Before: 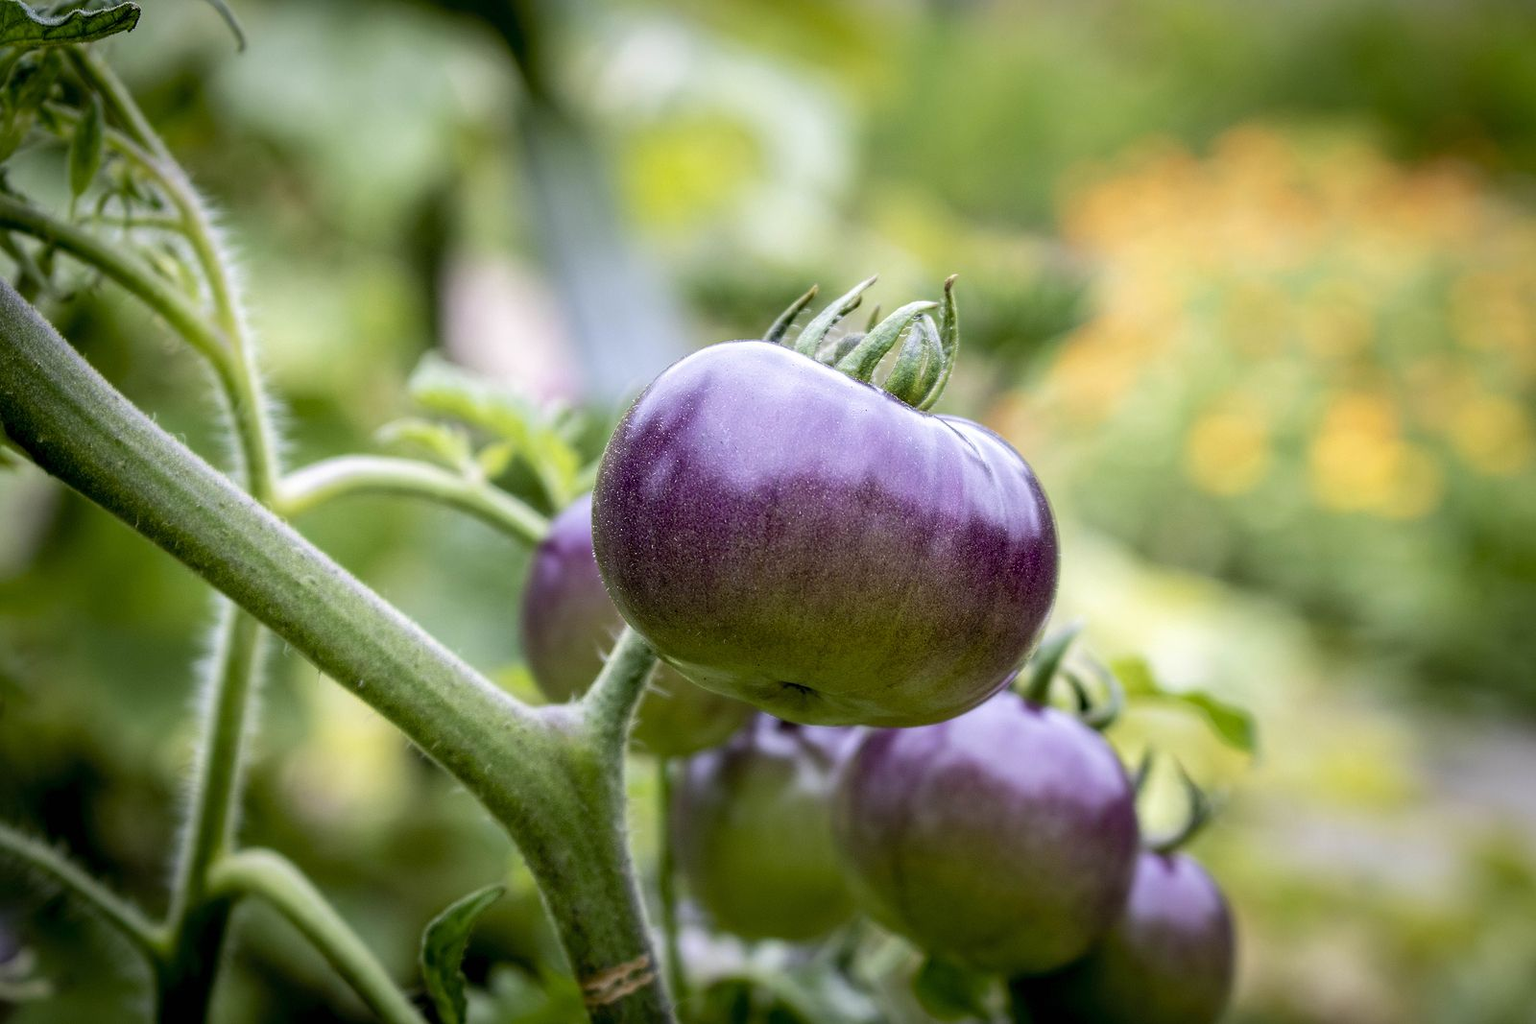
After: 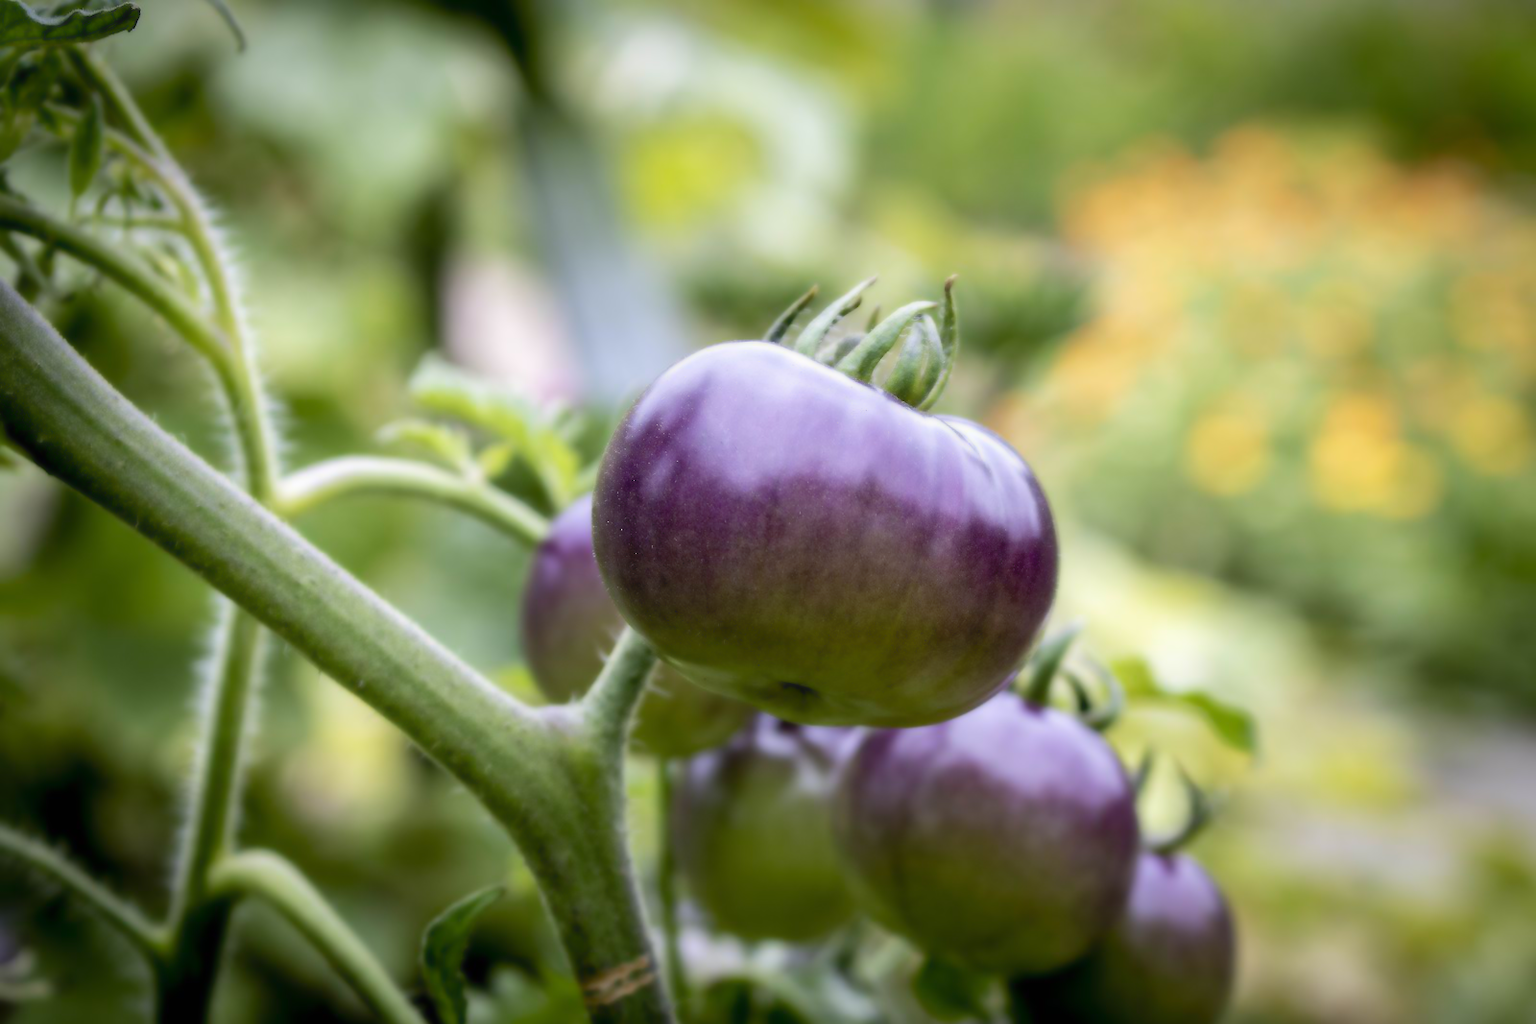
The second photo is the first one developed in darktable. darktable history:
contrast equalizer: octaves 7, y [[0.5, 0.5, 0.5, 0.515, 0.749, 0.84], [0.5 ×6], [0.5 ×6], [0, 0, 0, 0.001, 0.067, 0.262], [0 ×6]], mix -0.984
